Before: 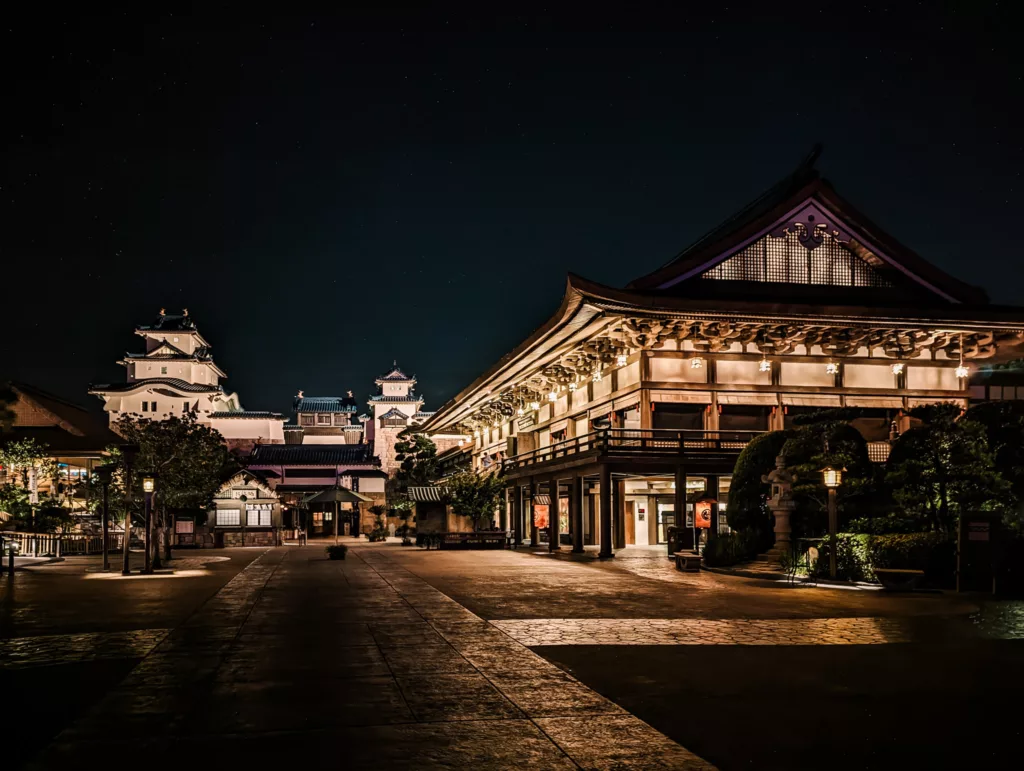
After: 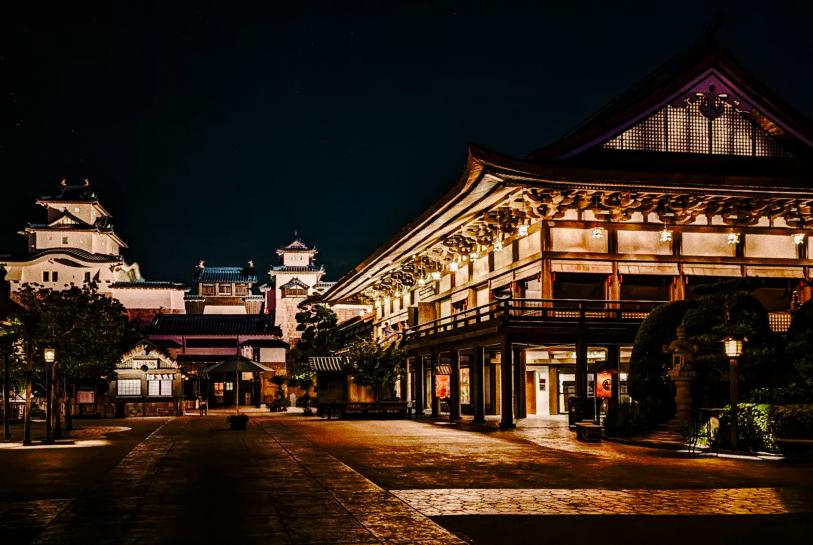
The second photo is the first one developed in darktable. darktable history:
crop: left 9.712%, top 16.928%, right 10.845%, bottom 12.332%
base curve: curves: ch0 [(0, 0) (0.073, 0.04) (0.157, 0.139) (0.492, 0.492) (0.758, 0.758) (1, 1)], preserve colors none
haze removal: compatibility mode true, adaptive false
grain: coarseness 0.09 ISO
color balance rgb: perceptual saturation grading › global saturation 20%, perceptual saturation grading › highlights -25%, perceptual saturation grading › shadows 50%
